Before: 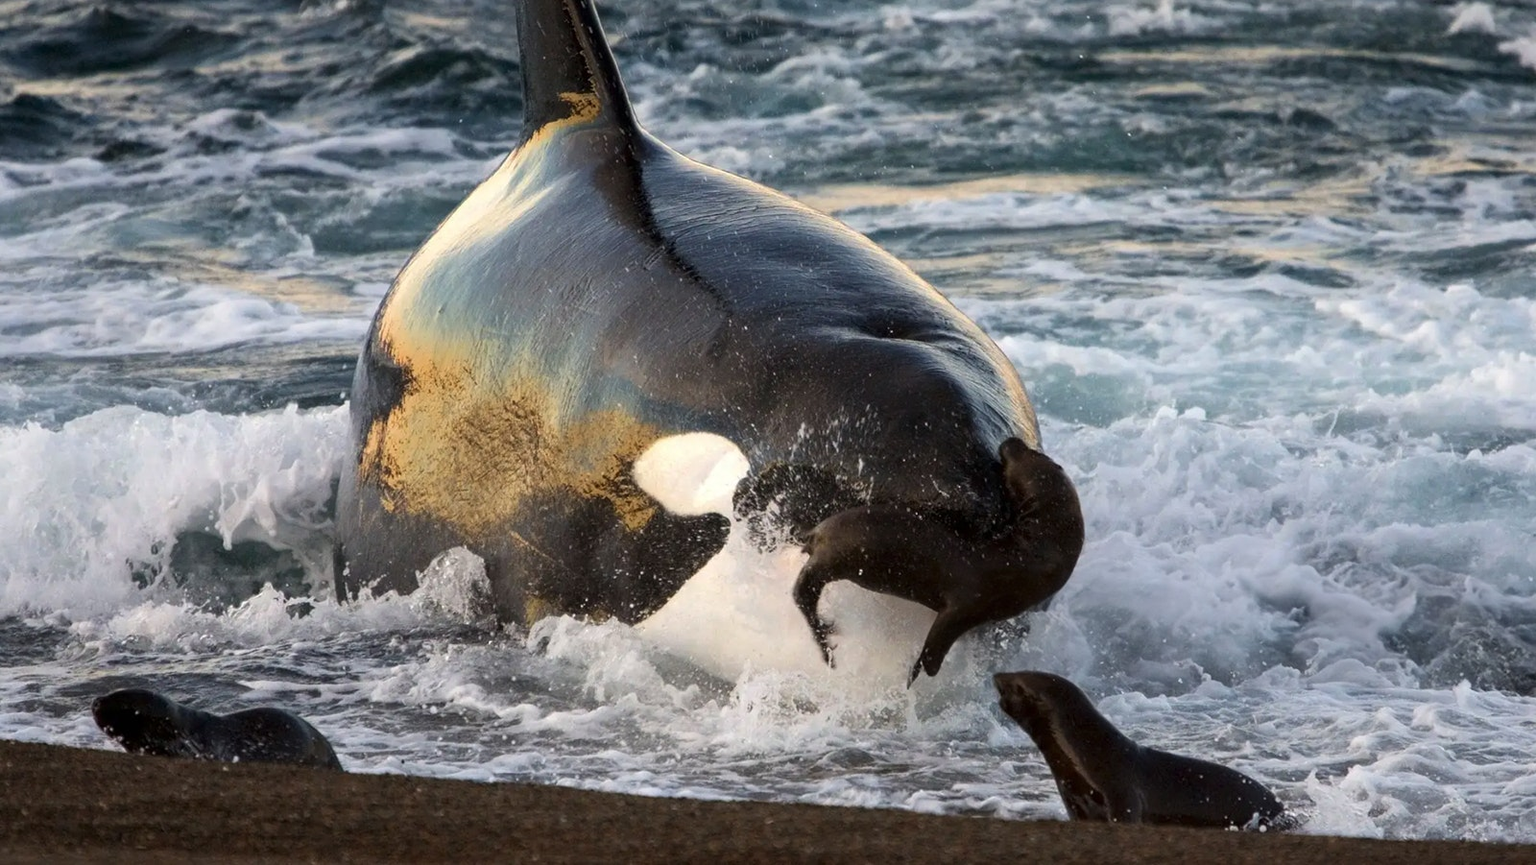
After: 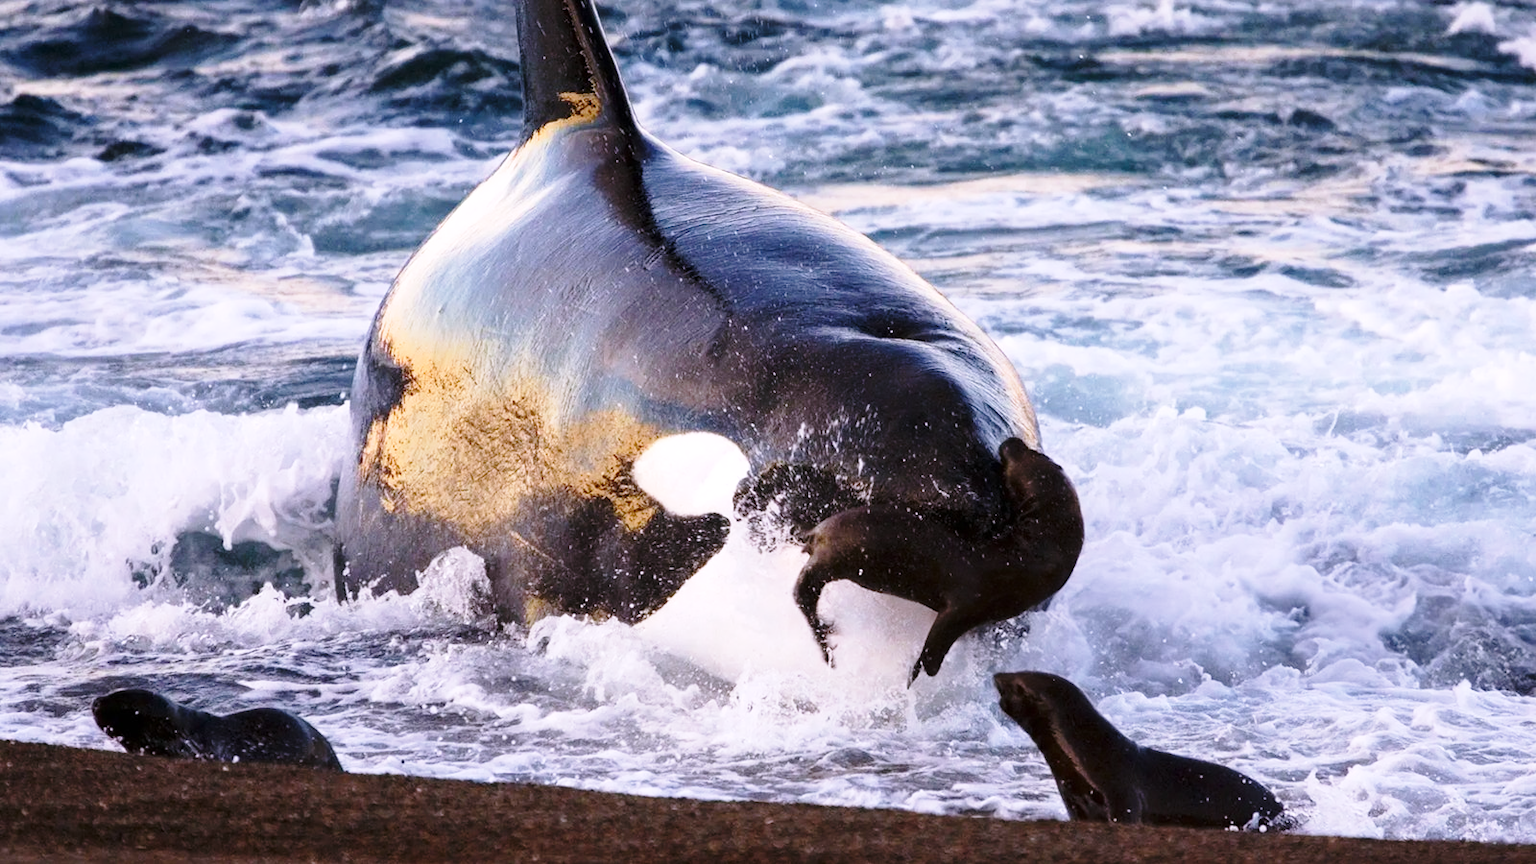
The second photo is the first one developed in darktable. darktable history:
base curve: curves: ch0 [(0, 0) (0.028, 0.03) (0.121, 0.232) (0.46, 0.748) (0.859, 0.968) (1, 1)], preserve colors none
white balance: red 1.042, blue 1.17
